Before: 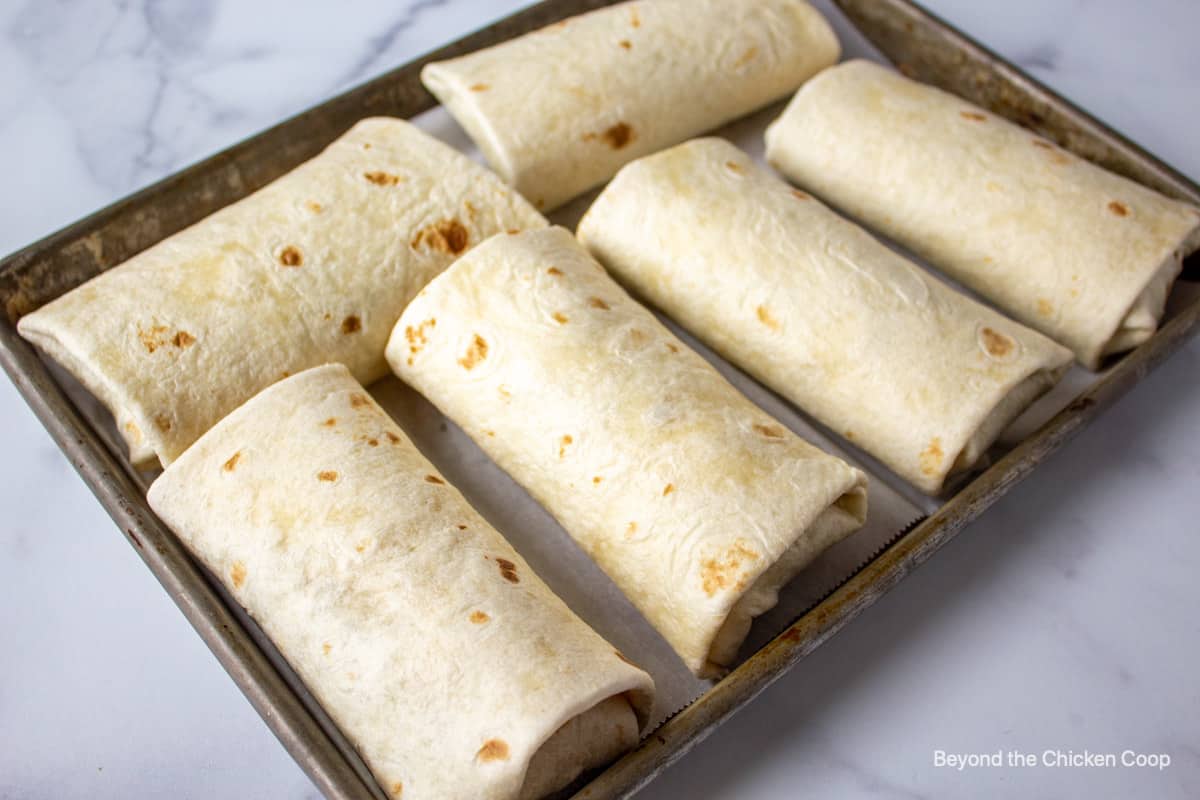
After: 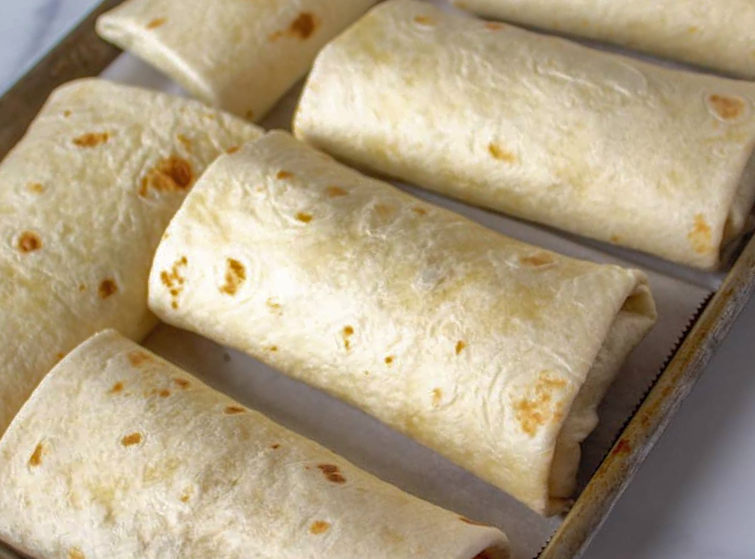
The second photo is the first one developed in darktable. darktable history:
shadows and highlights: highlights -60.05
crop and rotate: angle 17.99°, left 6.85%, right 4.067%, bottom 1.061%
